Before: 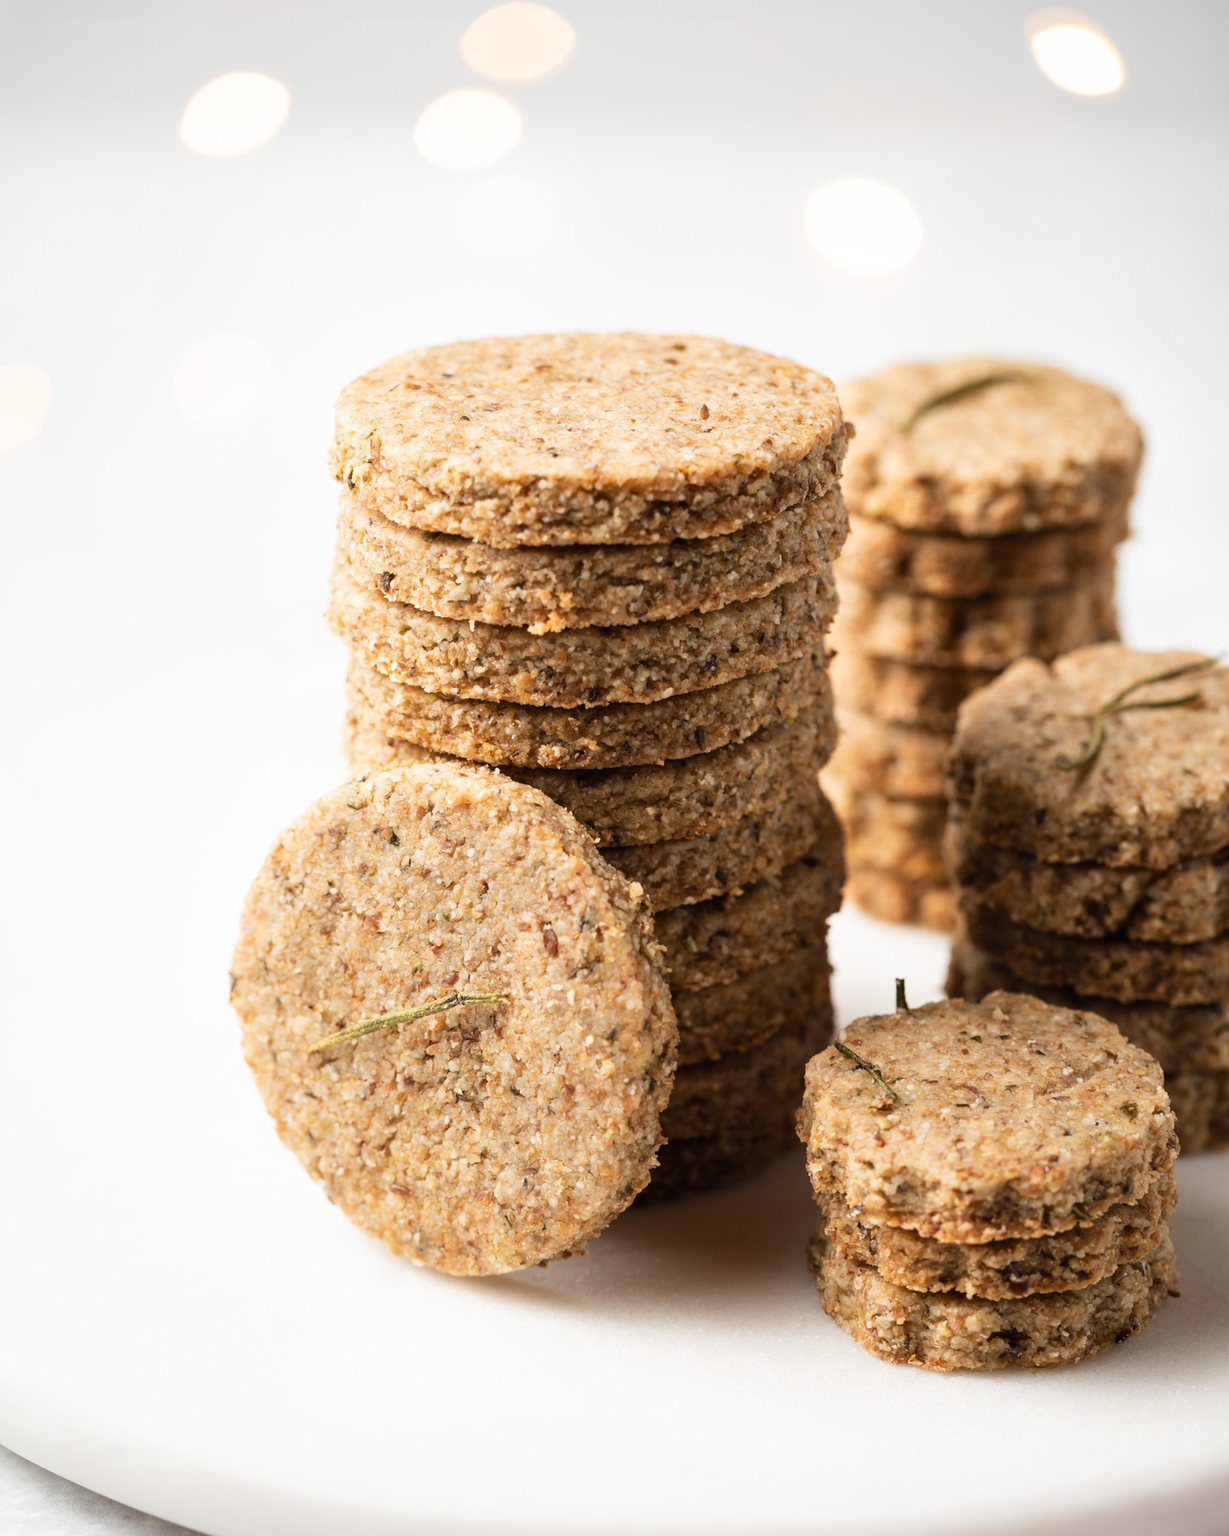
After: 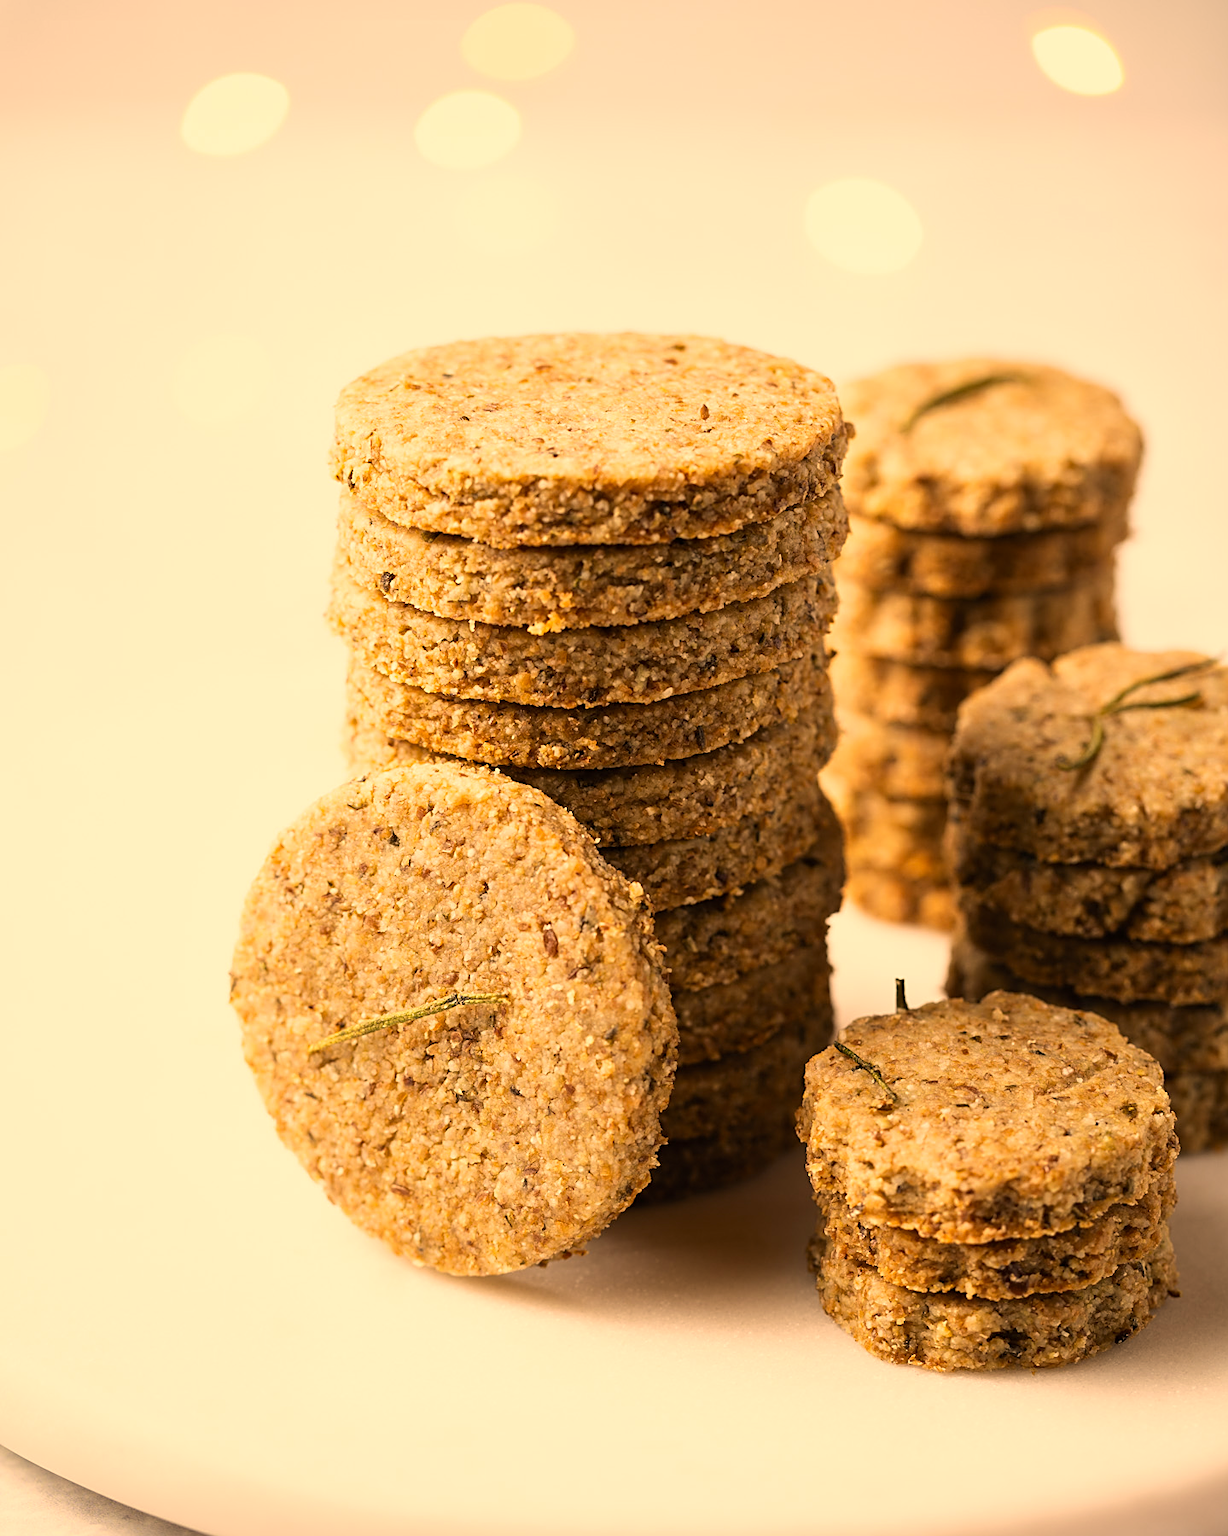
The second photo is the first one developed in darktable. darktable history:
color correction: highlights a* 15, highlights b* 31.55
sharpen: on, module defaults
